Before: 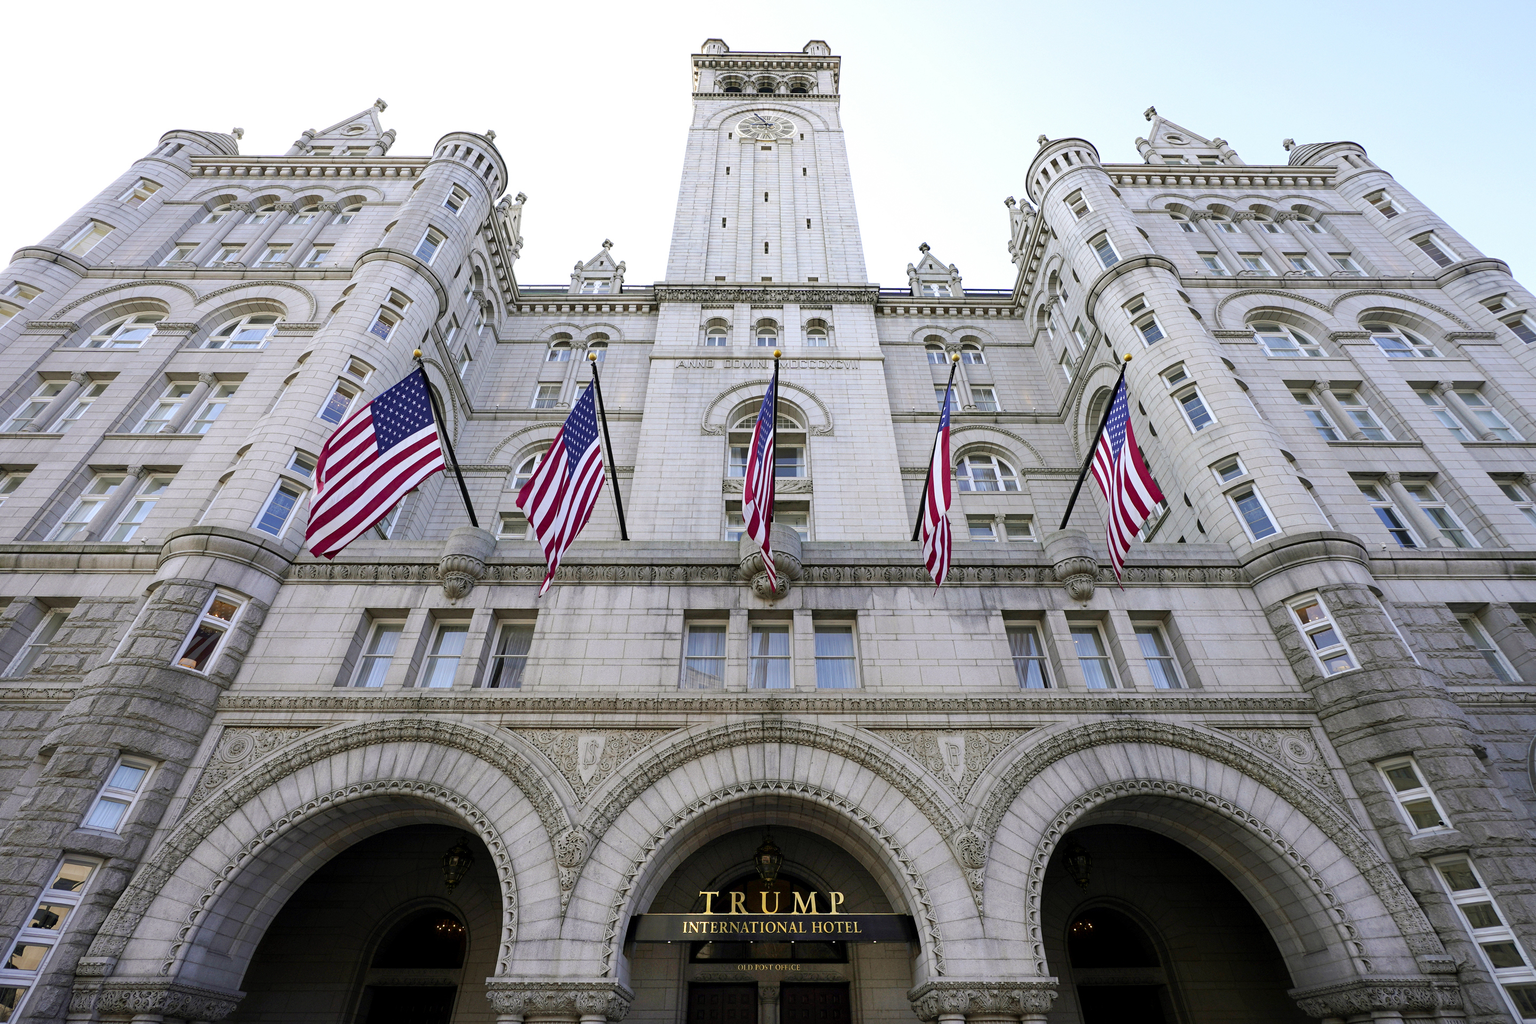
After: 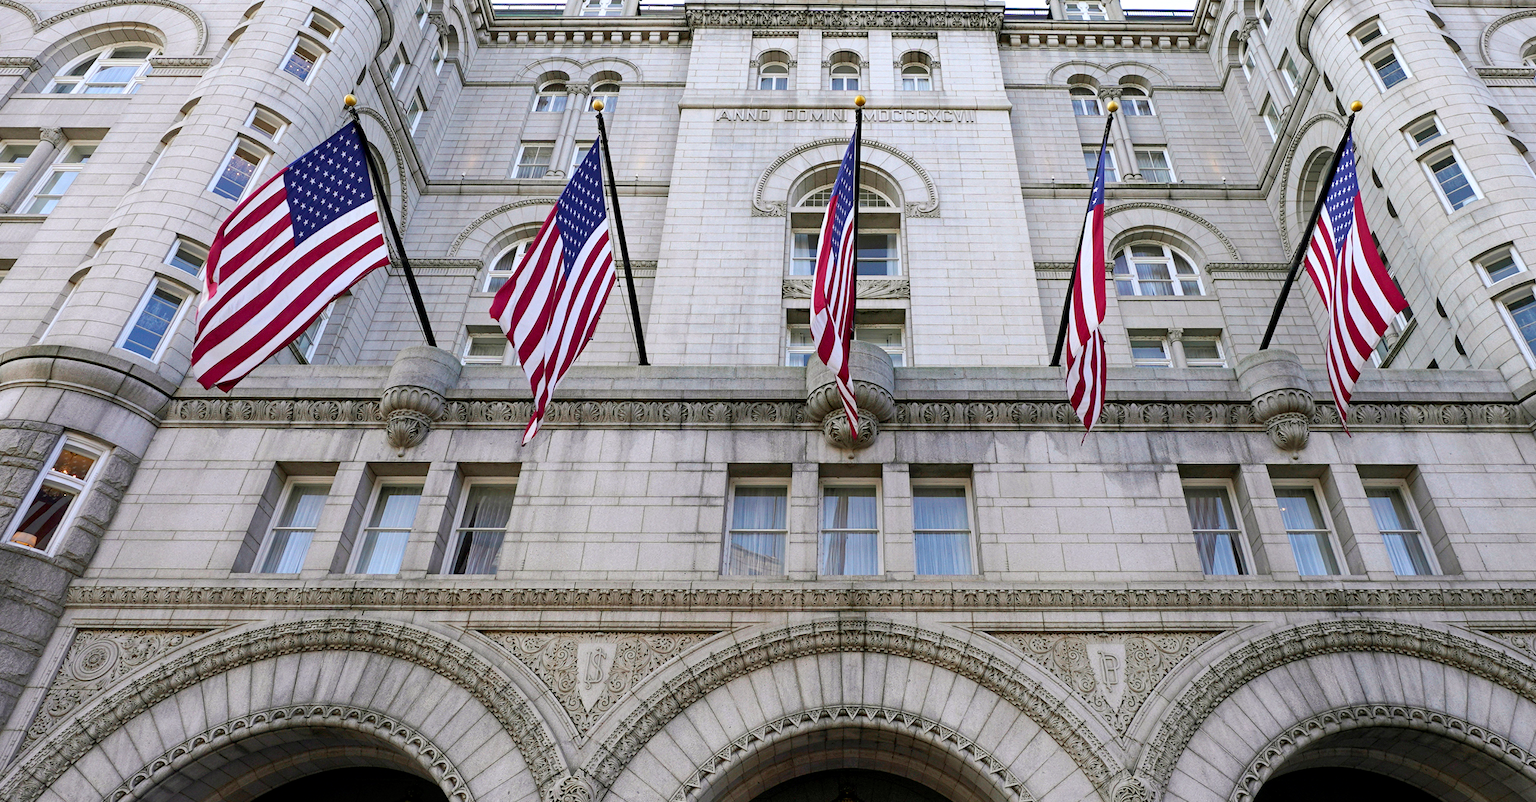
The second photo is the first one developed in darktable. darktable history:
shadows and highlights: shadows 0, highlights 40
crop: left 11.123%, top 27.61%, right 18.3%, bottom 17.034%
local contrast: mode bilateral grid, contrast 10, coarseness 25, detail 115%, midtone range 0.2
